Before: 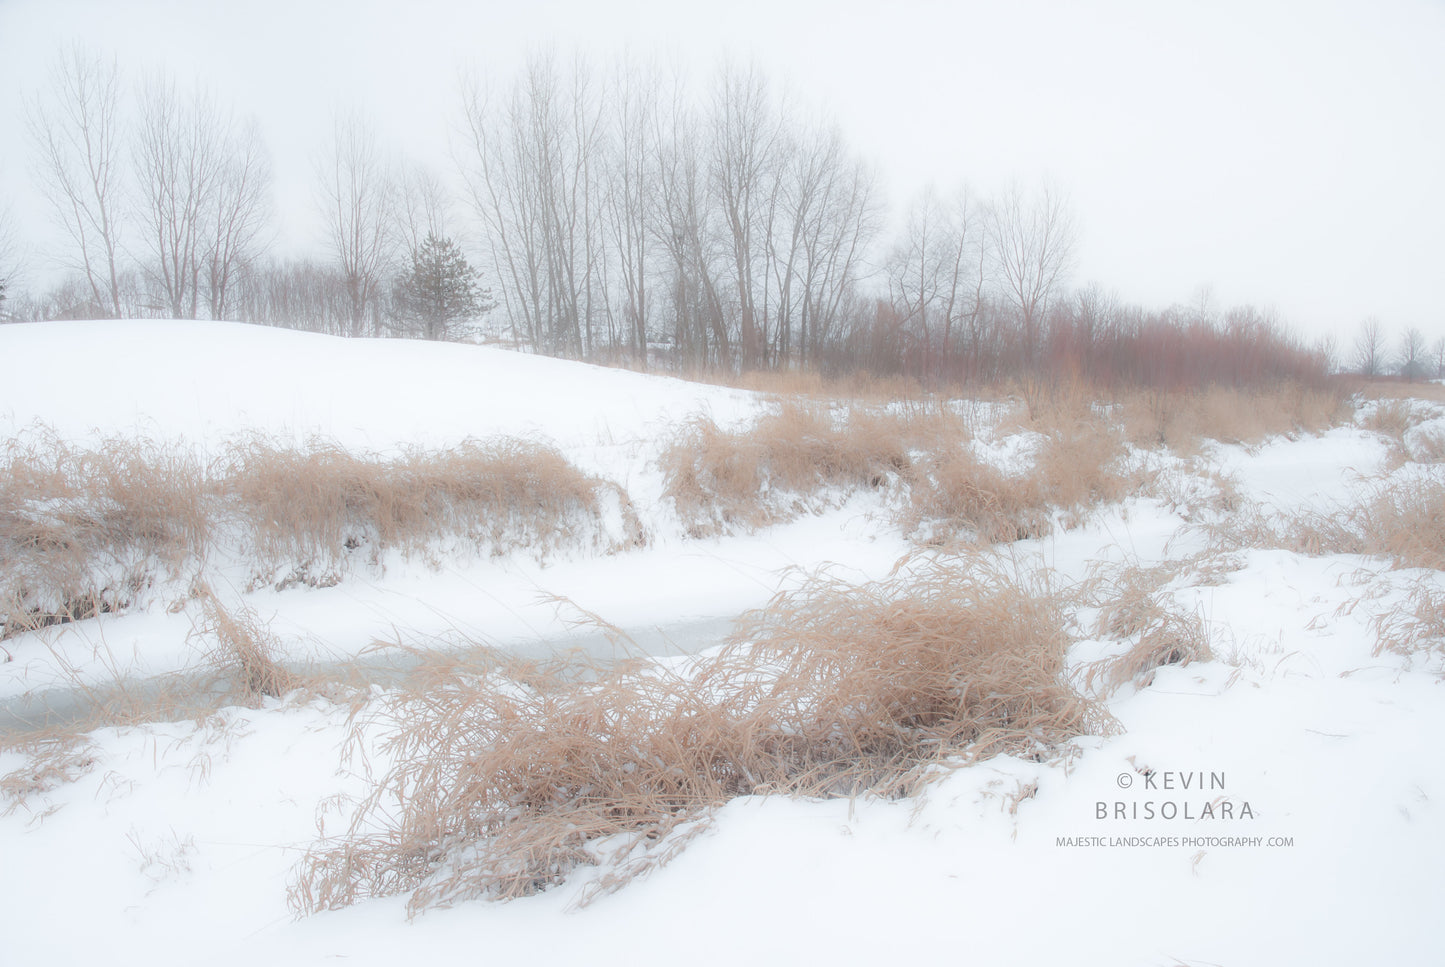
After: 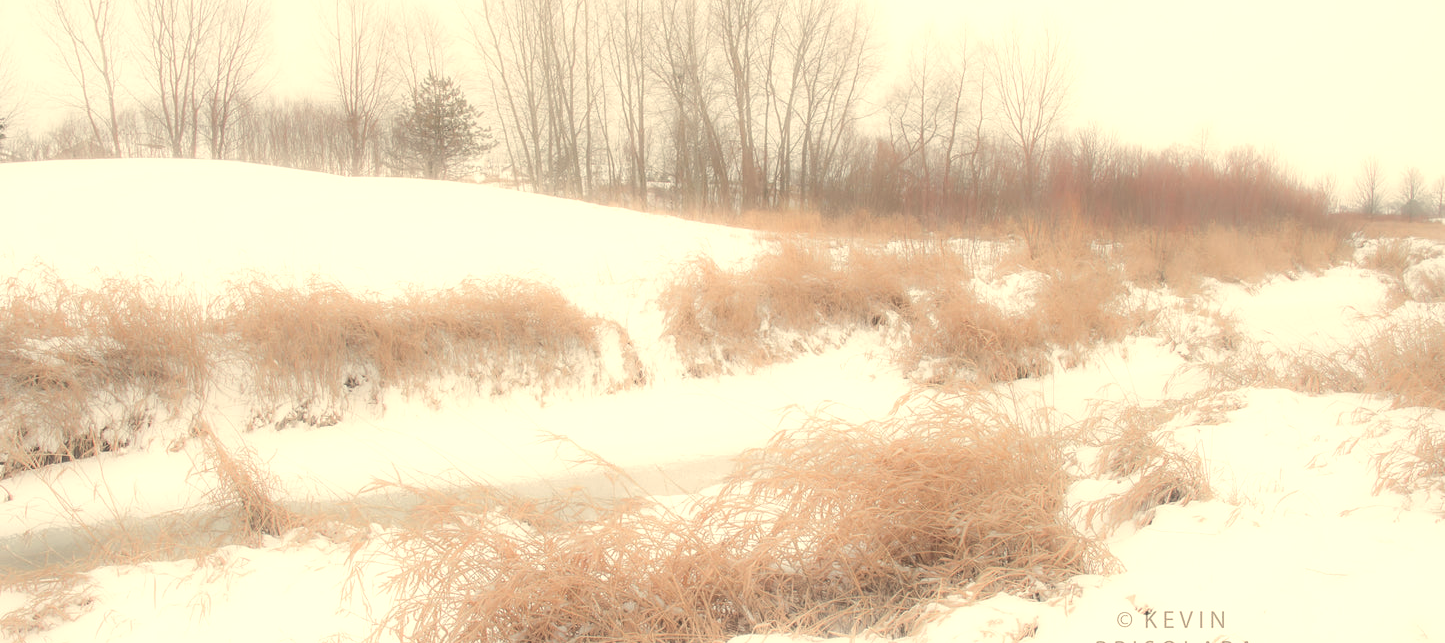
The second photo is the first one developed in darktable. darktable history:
crop: top 16.727%, bottom 16.727%
white balance: red 1.123, blue 0.83
exposure: exposure 0.3 EV, compensate highlight preservation false
